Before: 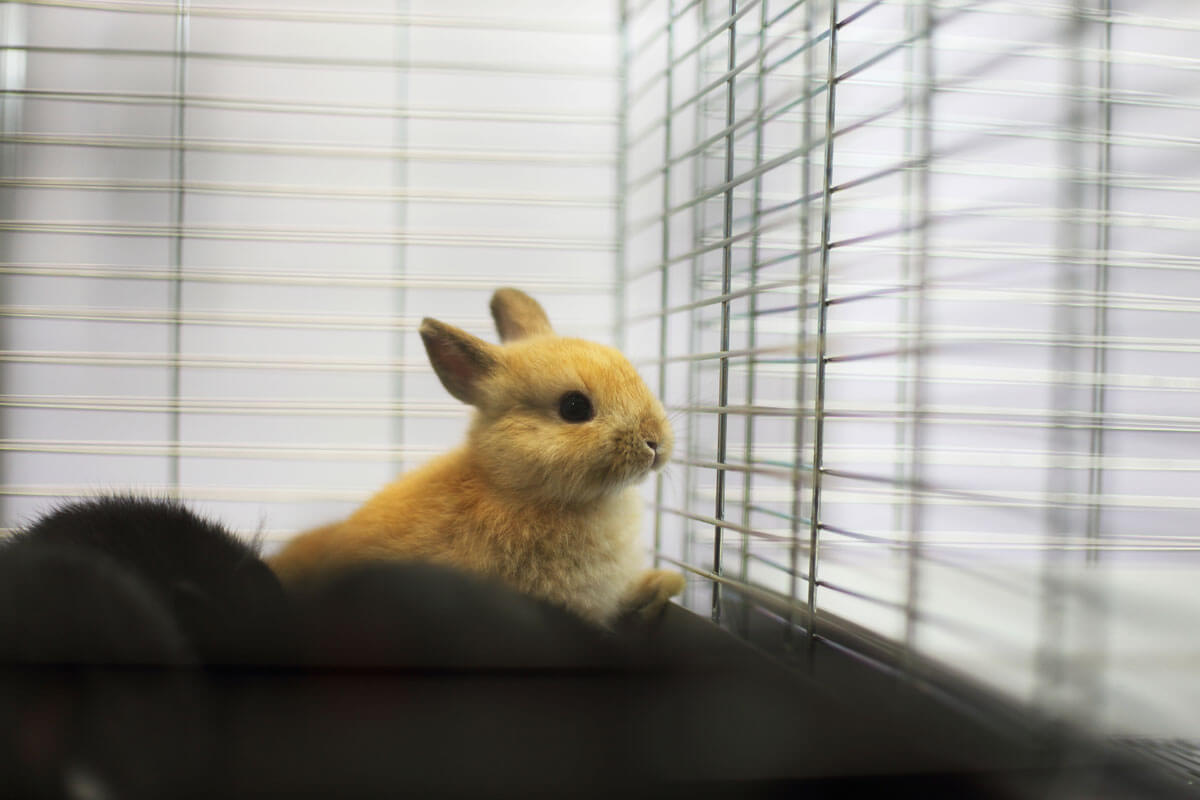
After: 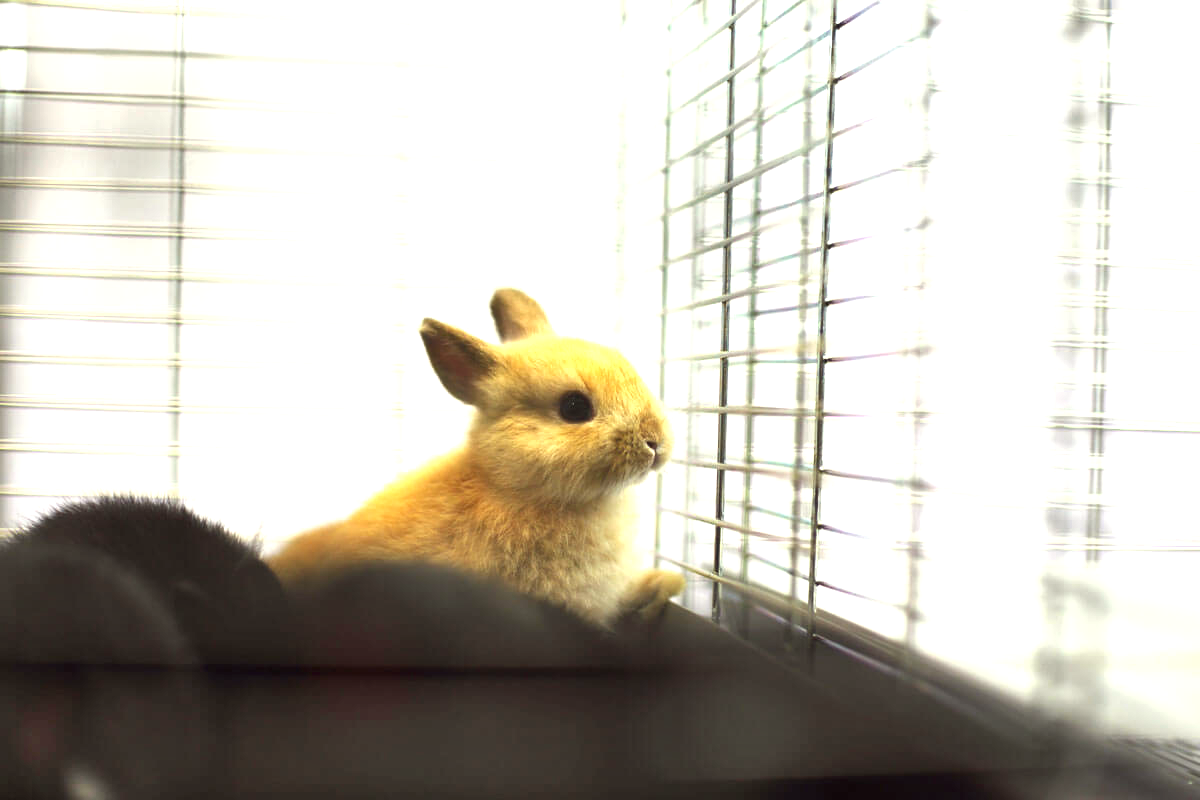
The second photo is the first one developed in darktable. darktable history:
color correction: highlights a* -1.09, highlights b* 4.67, shadows a* 3.59
exposure: black level correction 0, exposure 1.097 EV, compensate highlight preservation false
sharpen: radius 5.276, amount 0.314, threshold 26.687
shadows and highlights: shadows 37.41, highlights -27.23, soften with gaussian
